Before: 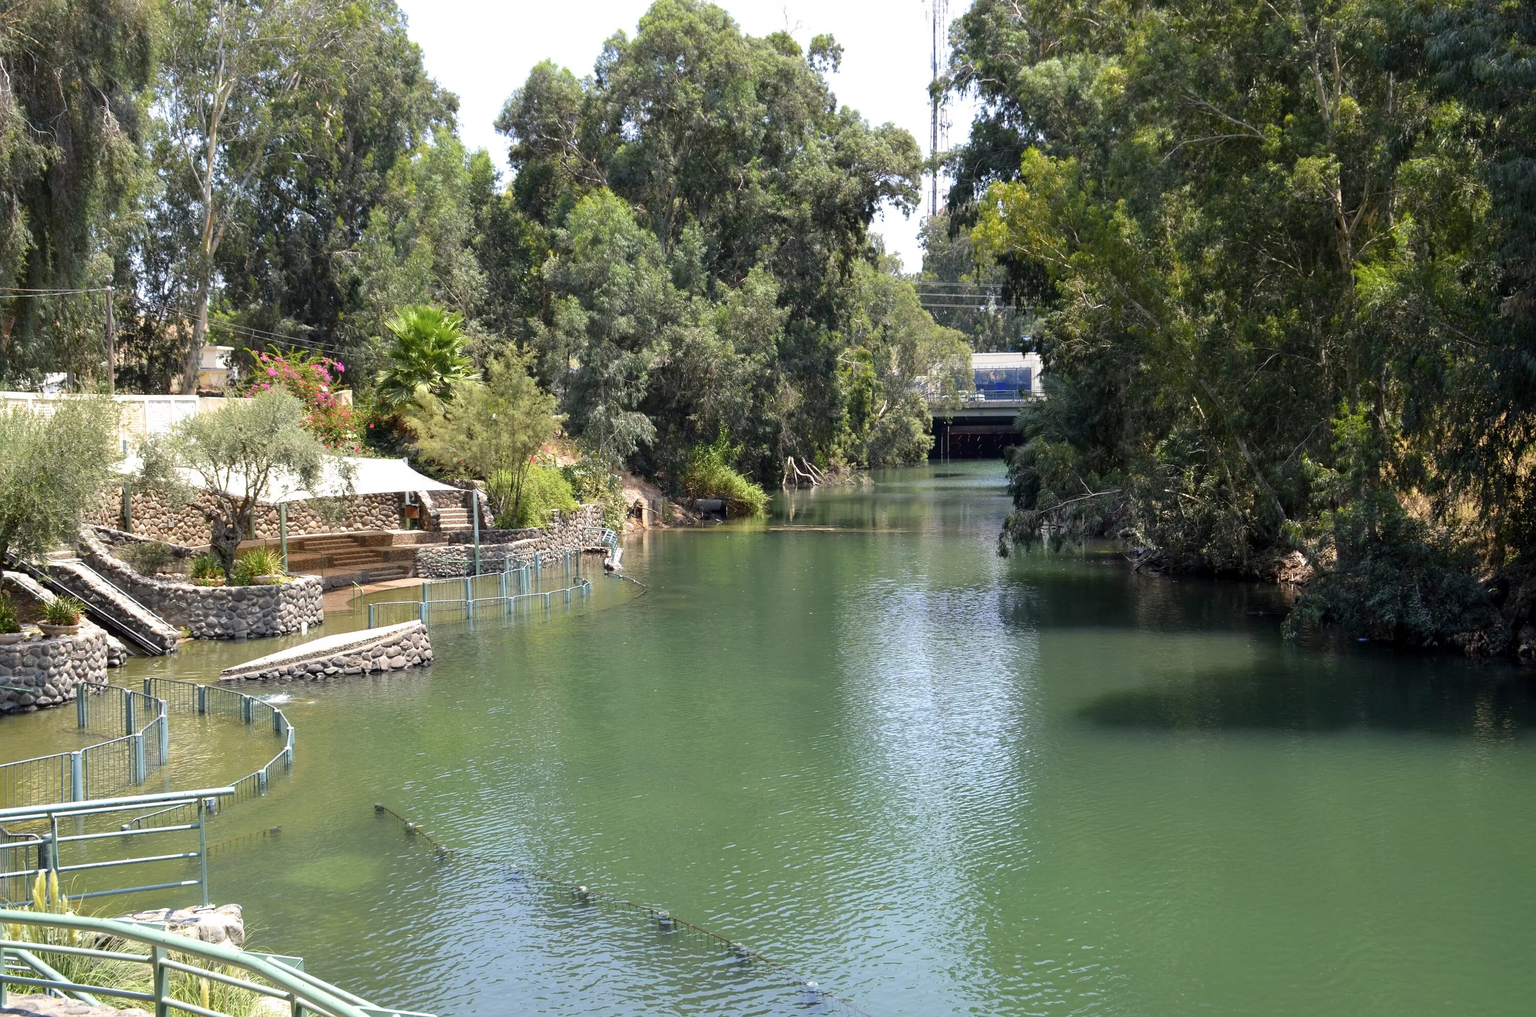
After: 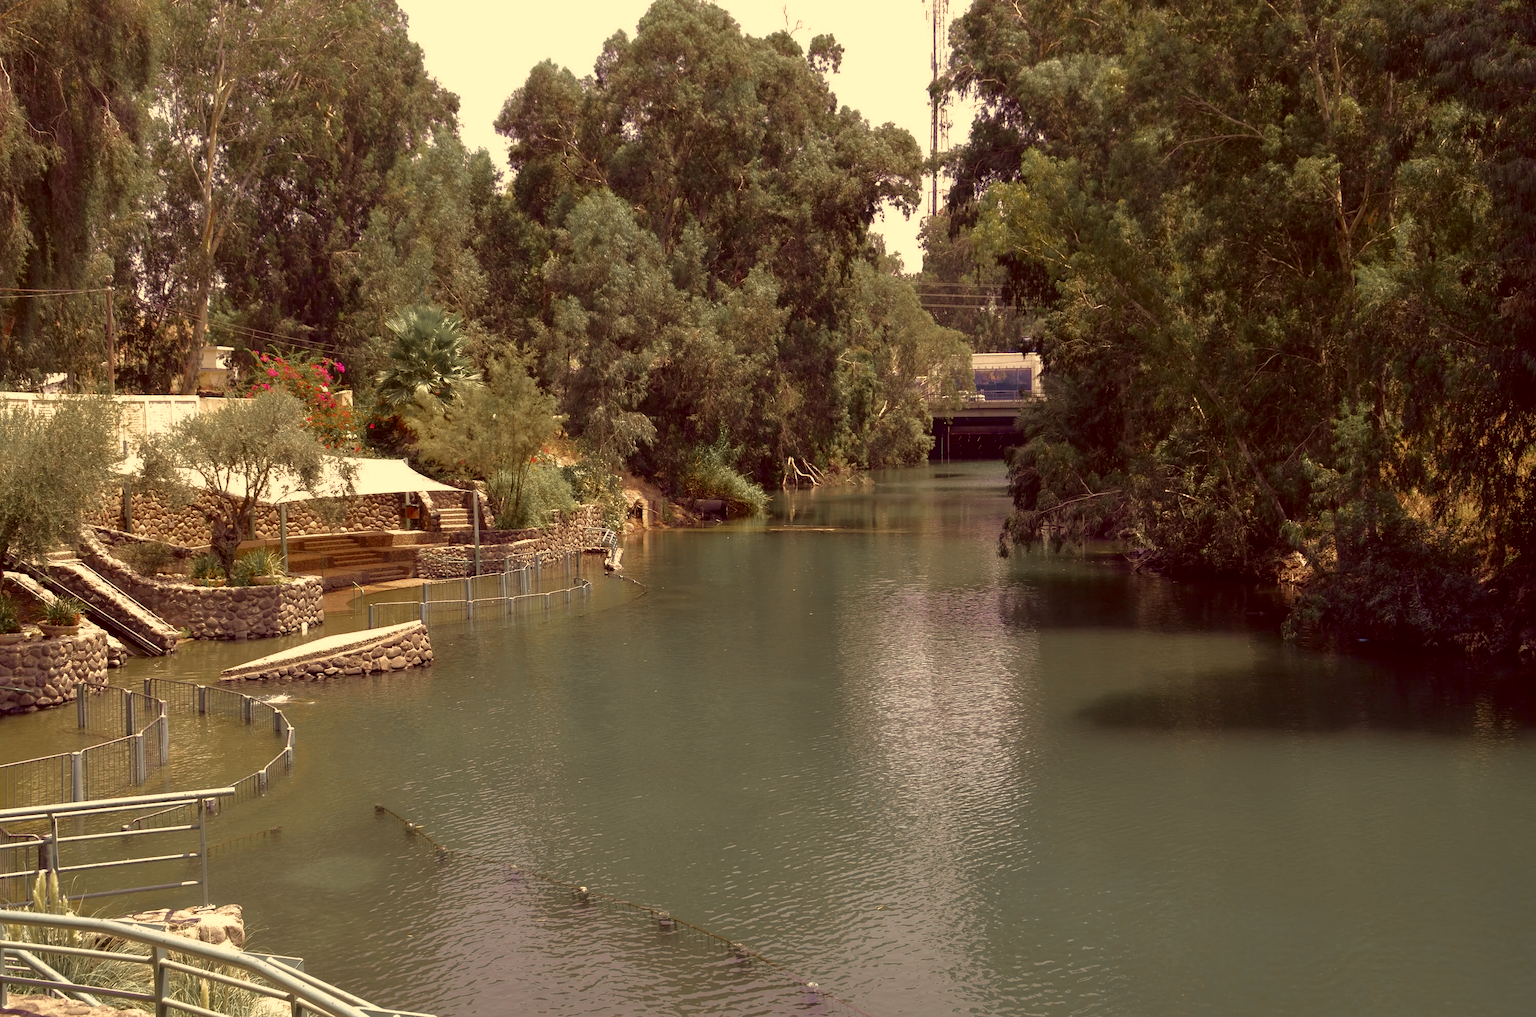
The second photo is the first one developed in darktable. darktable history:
color correction: highlights a* 10.12, highlights b* 39.04, shadows a* 14.62, shadows b* 3.37
base curve: curves: ch0 [(0, 0) (0.841, 0.609) (1, 1)]
color zones: curves: ch1 [(0, 0.638) (0.193, 0.442) (0.286, 0.15) (0.429, 0.14) (0.571, 0.142) (0.714, 0.154) (0.857, 0.175) (1, 0.638)]
